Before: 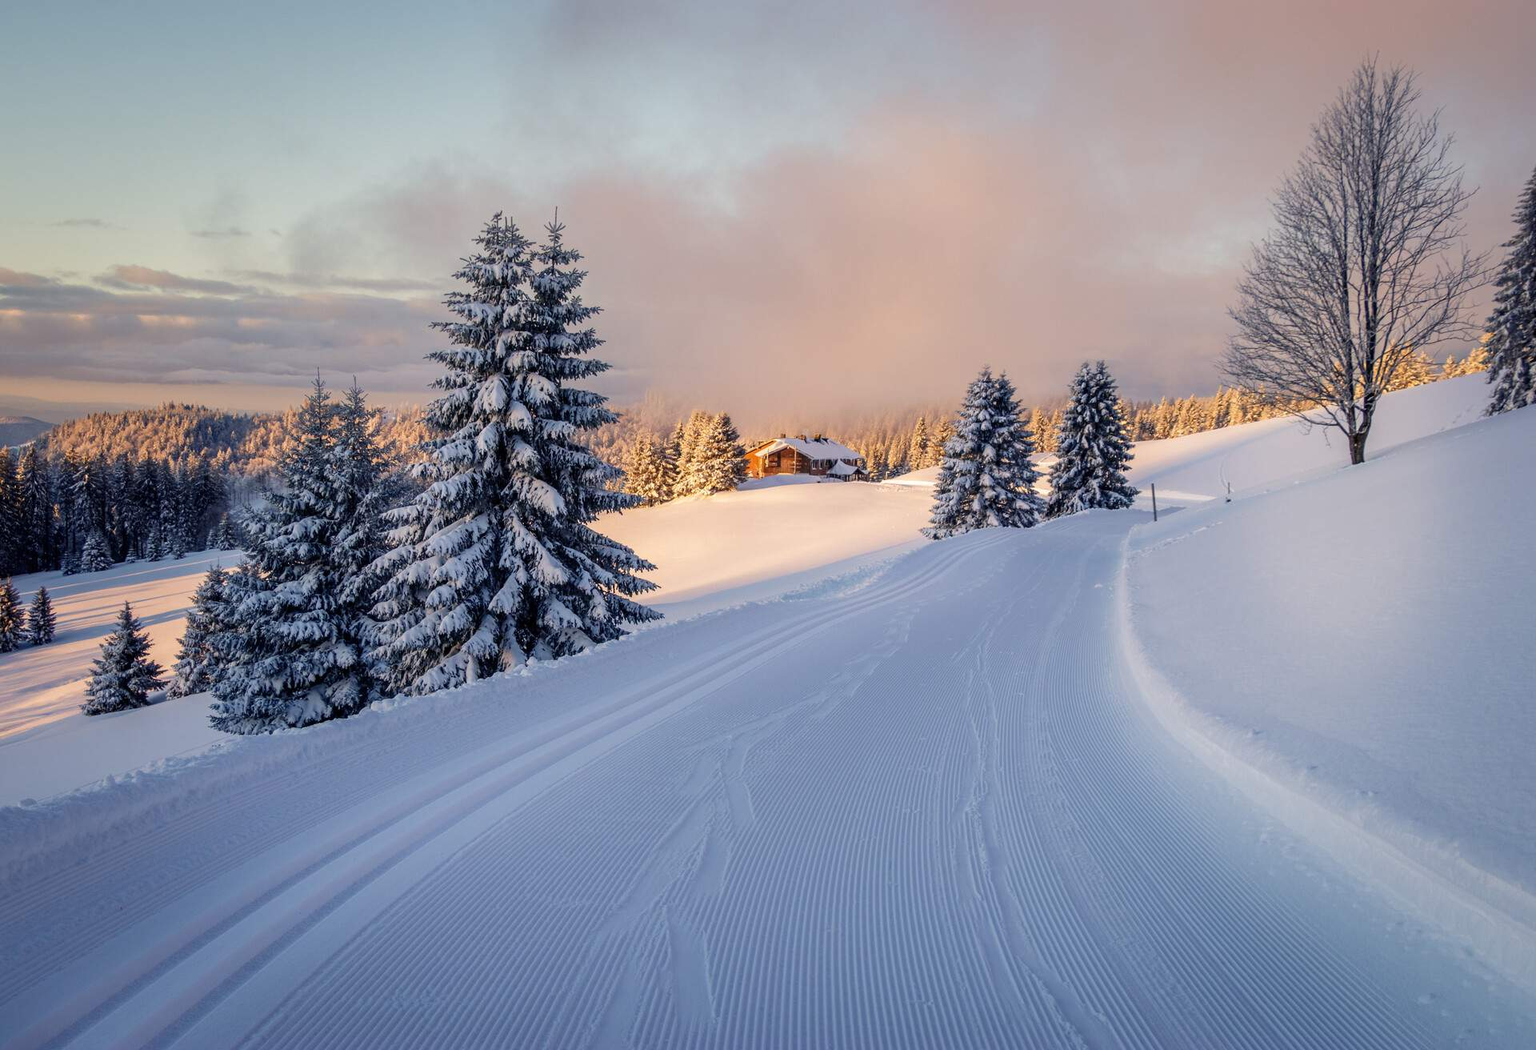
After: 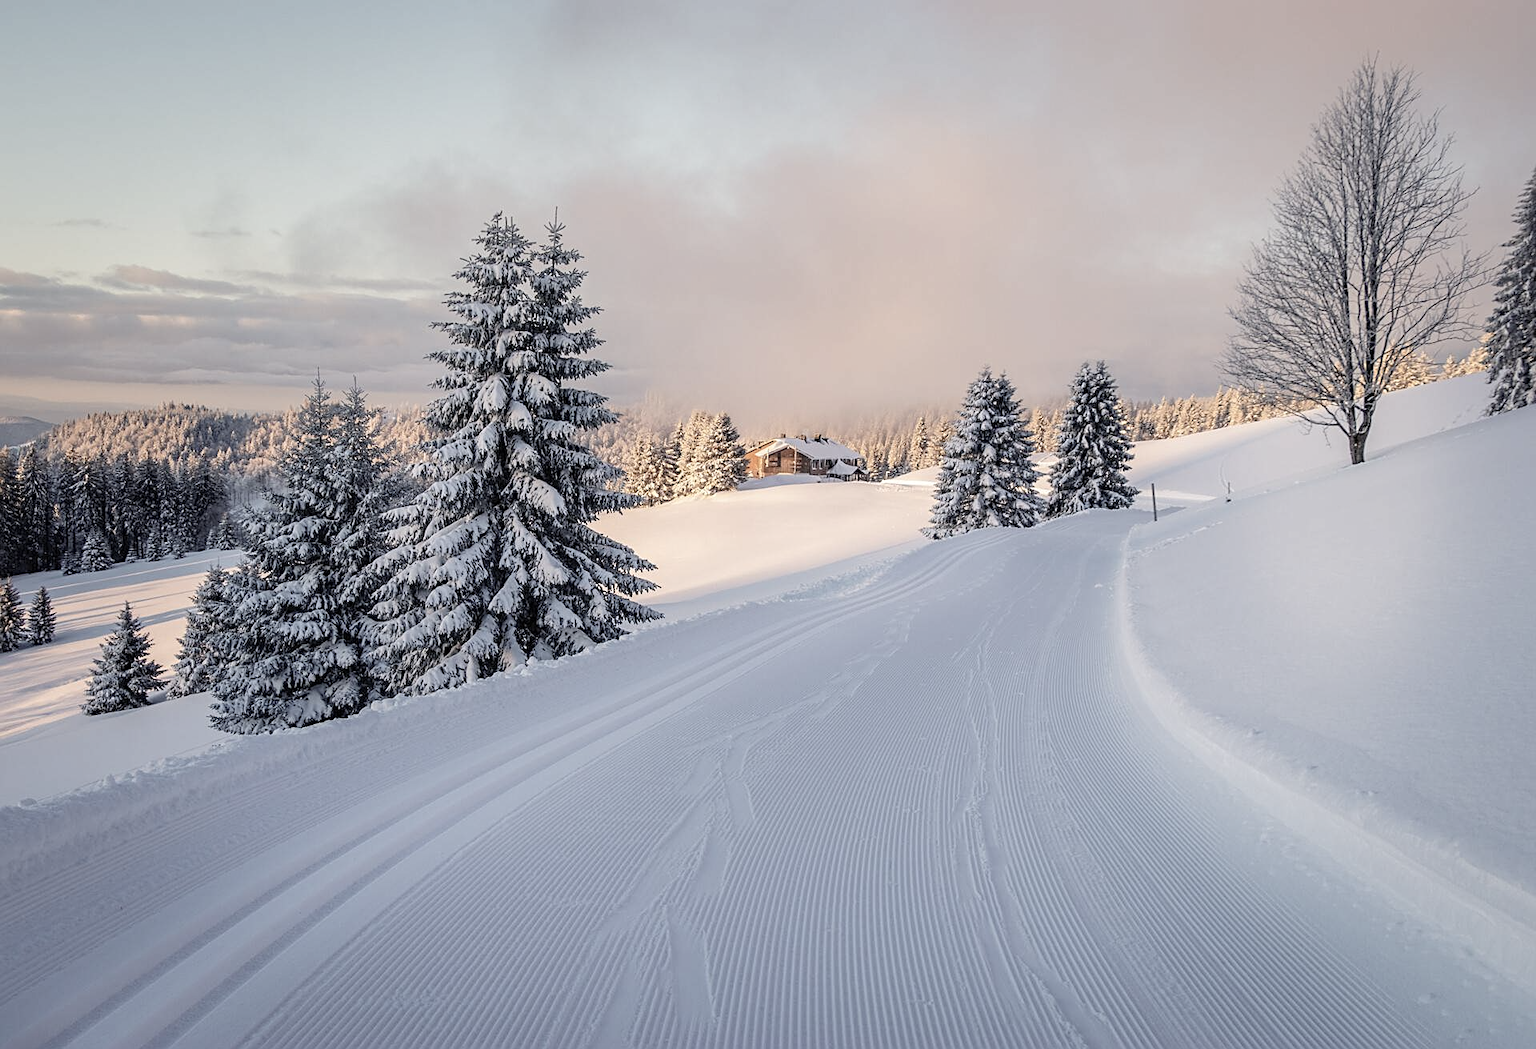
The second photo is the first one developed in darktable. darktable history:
contrast brightness saturation: brightness 0.18, saturation -0.5
sharpen: on, module defaults
